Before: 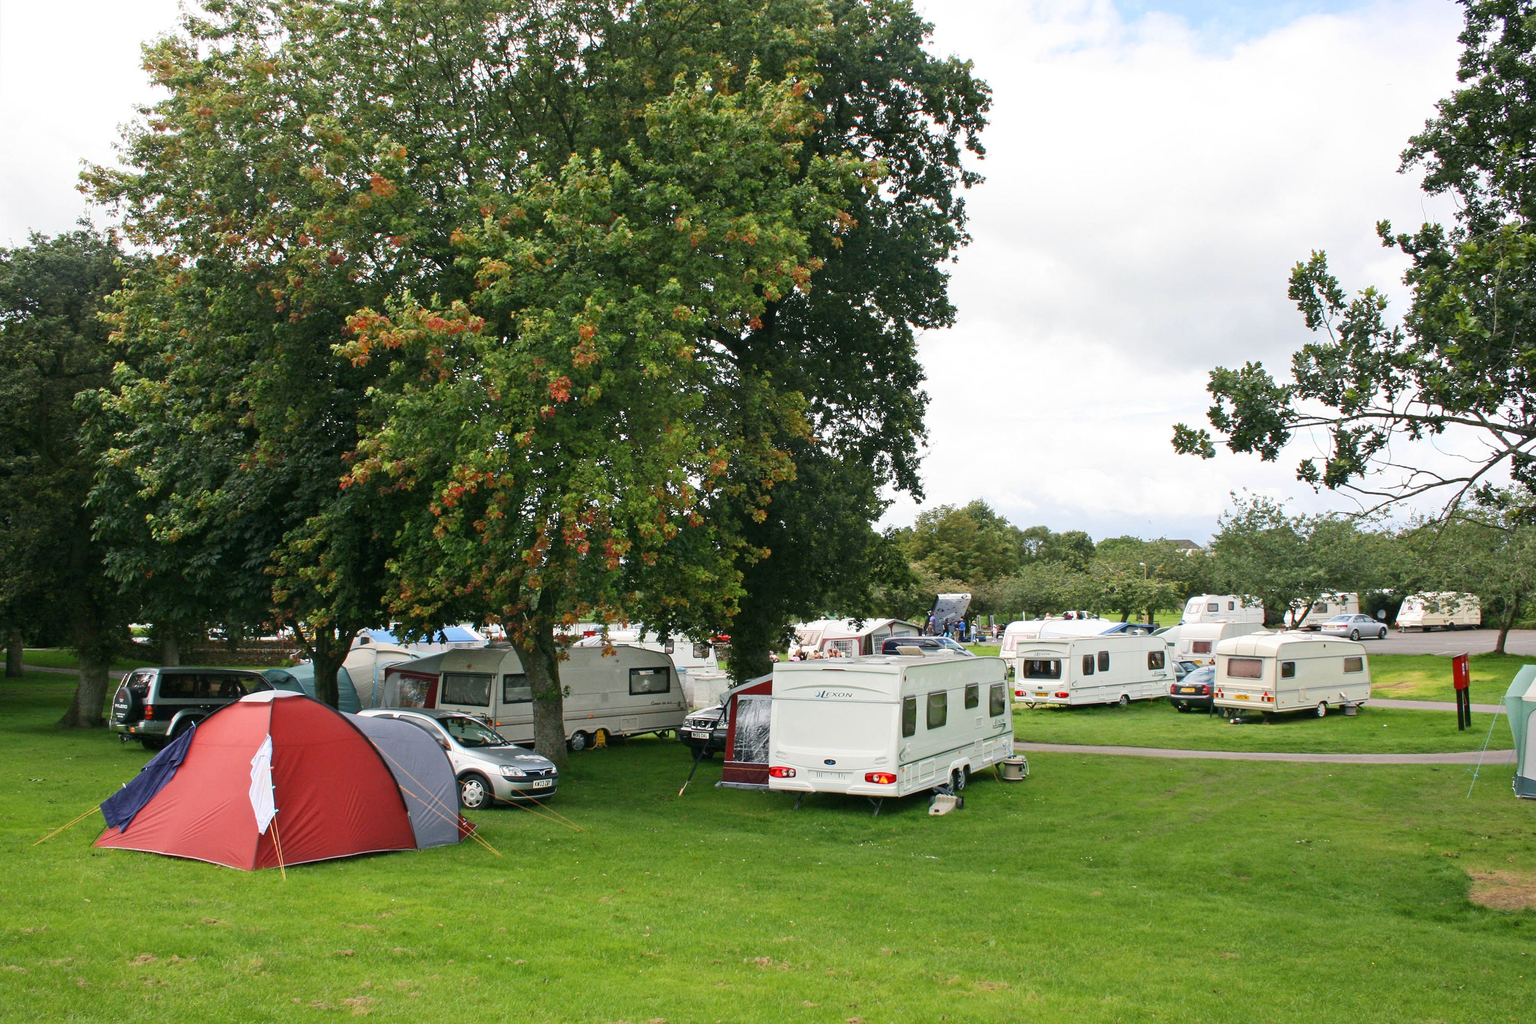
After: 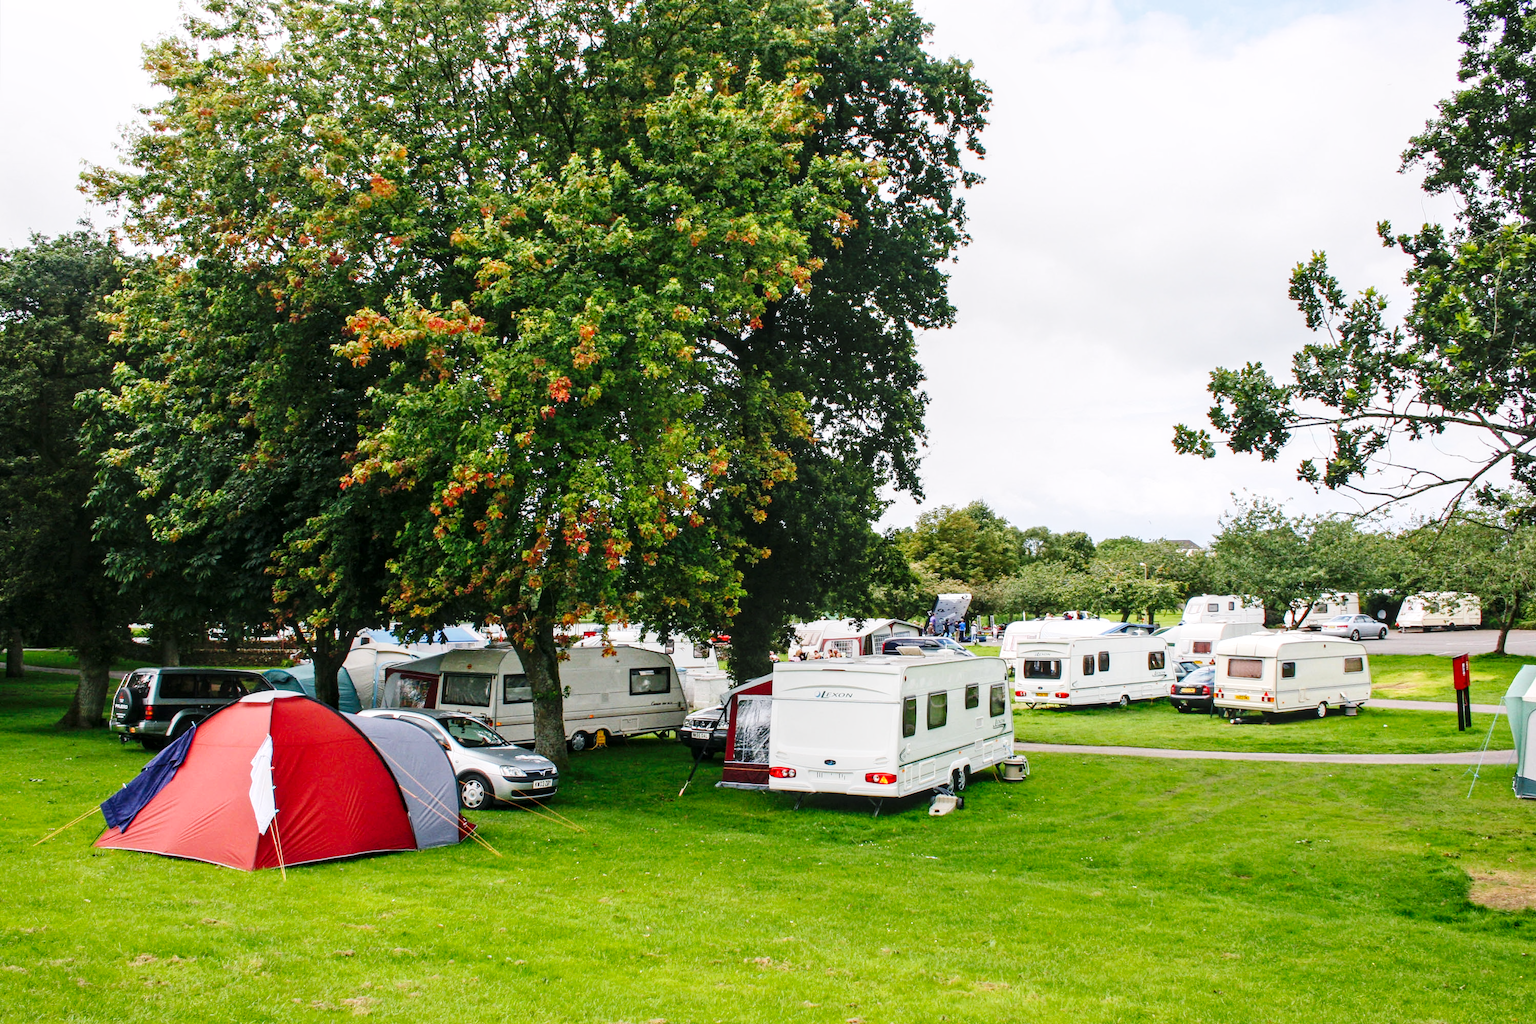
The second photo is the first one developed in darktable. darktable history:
local contrast: on, module defaults
base curve: curves: ch0 [(0, 0) (0.036, 0.025) (0.121, 0.166) (0.206, 0.329) (0.605, 0.79) (1, 1)], preserve colors none
white balance: red 1.009, blue 1.027
